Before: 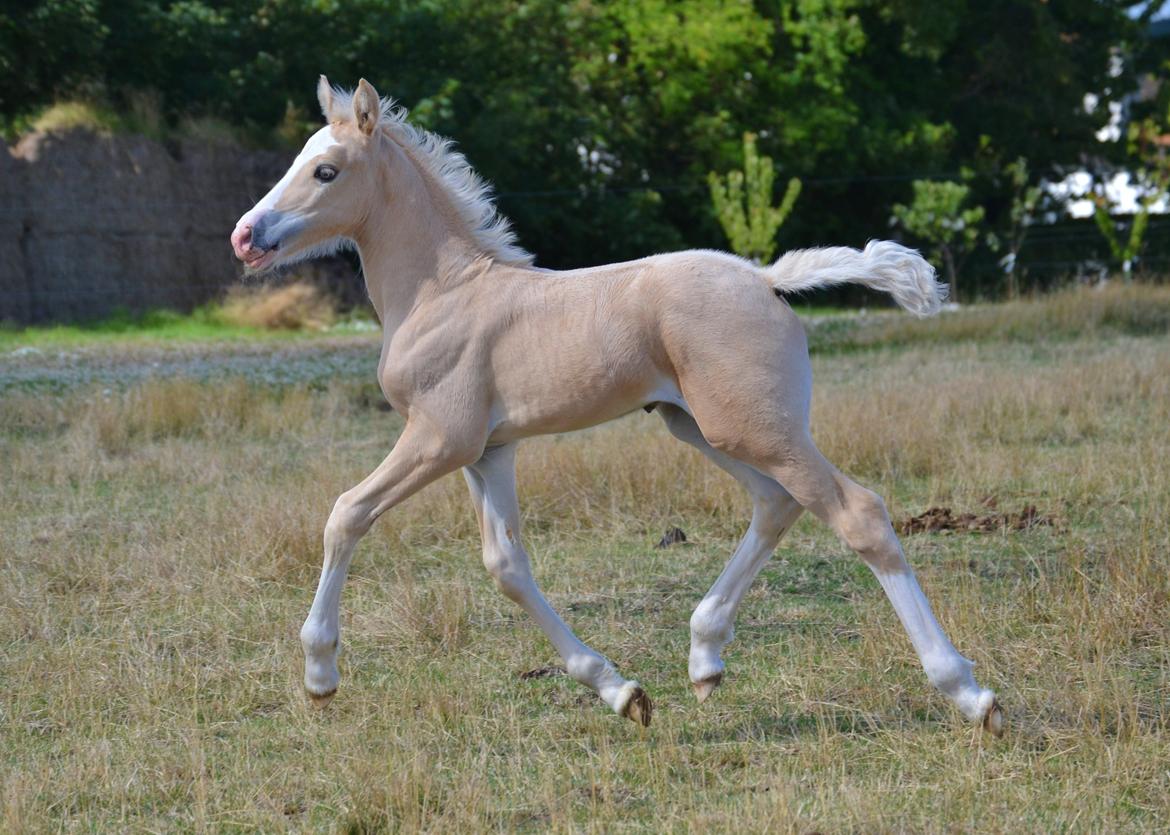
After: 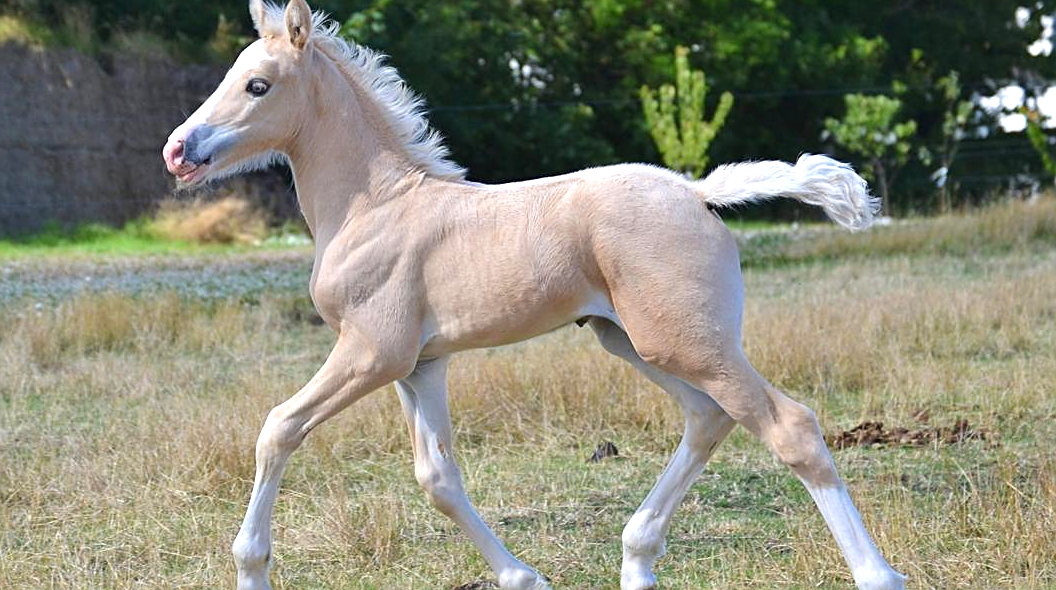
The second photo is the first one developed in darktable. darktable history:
crop: left 5.876%, top 10.32%, right 3.83%, bottom 18.985%
sharpen: on, module defaults
exposure: exposure 0.664 EV, compensate exposure bias true, compensate highlight preservation false
